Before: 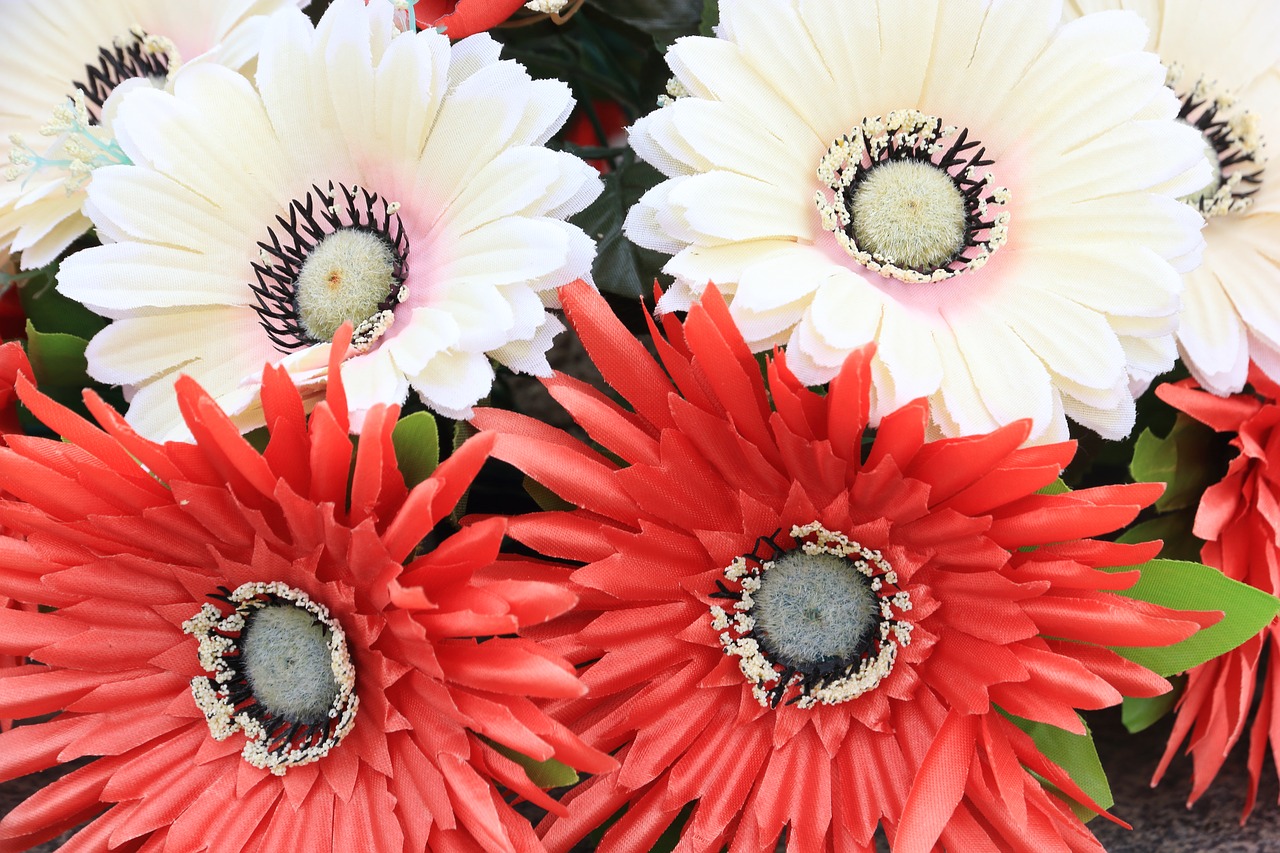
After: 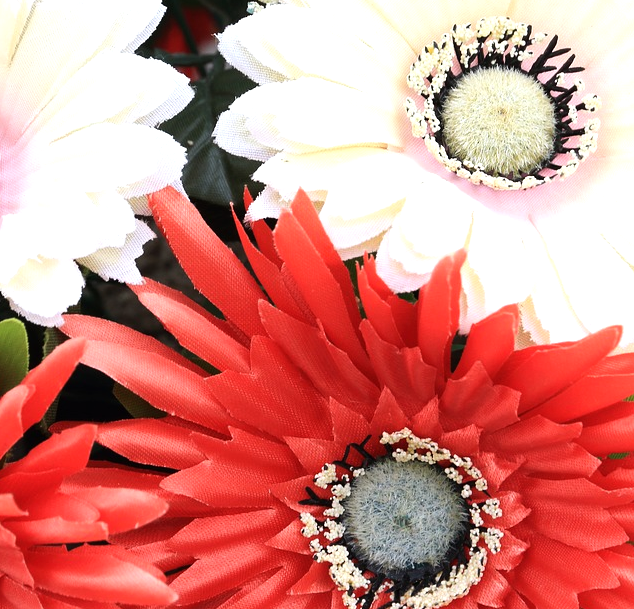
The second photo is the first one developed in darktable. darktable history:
crop: left 32.075%, top 10.976%, right 18.355%, bottom 17.596%
tone equalizer: -8 EV -0.417 EV, -7 EV -0.389 EV, -6 EV -0.333 EV, -5 EV -0.222 EV, -3 EV 0.222 EV, -2 EV 0.333 EV, -1 EV 0.389 EV, +0 EV 0.417 EV, edges refinement/feathering 500, mask exposure compensation -1.57 EV, preserve details no
exposure: compensate highlight preservation false
